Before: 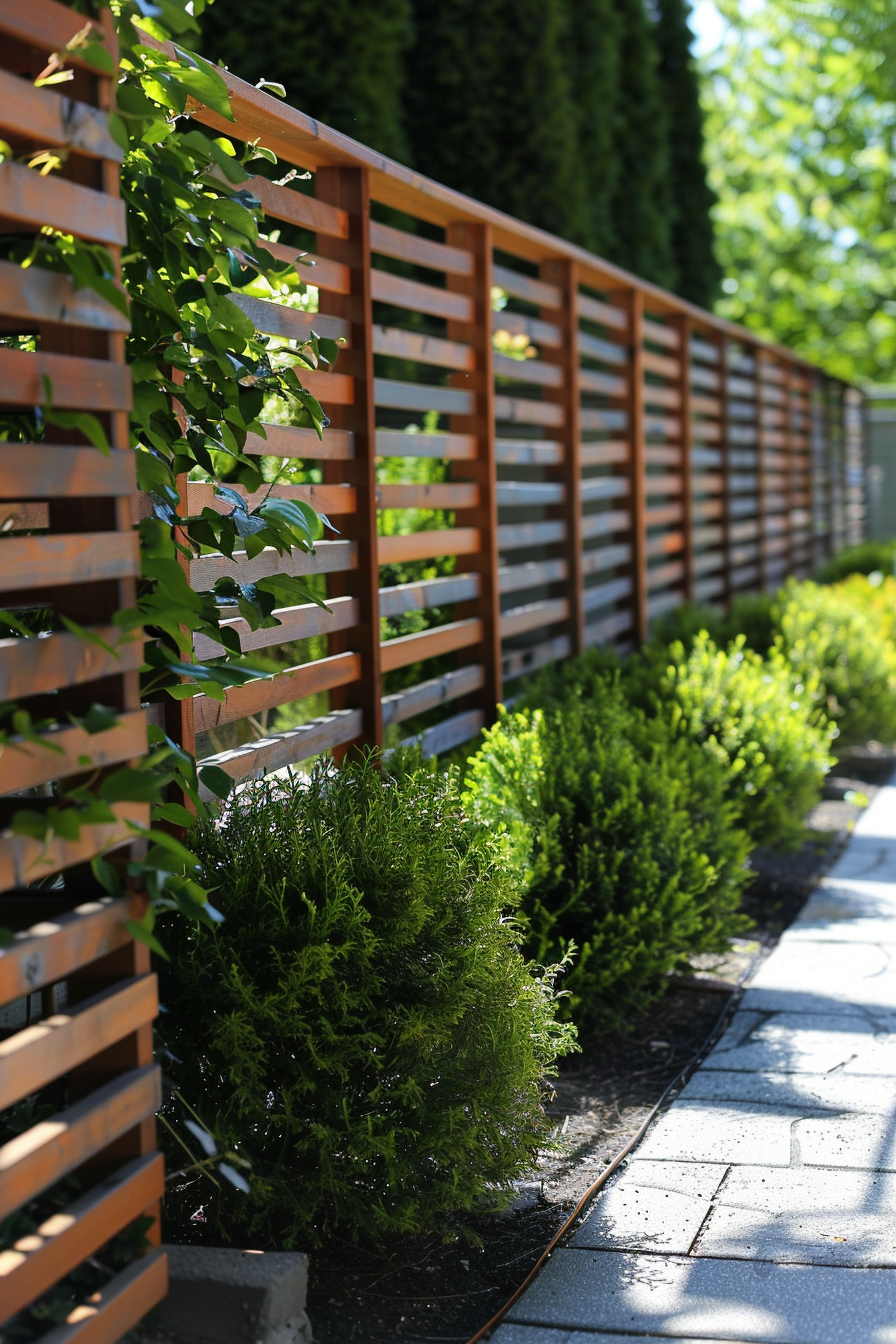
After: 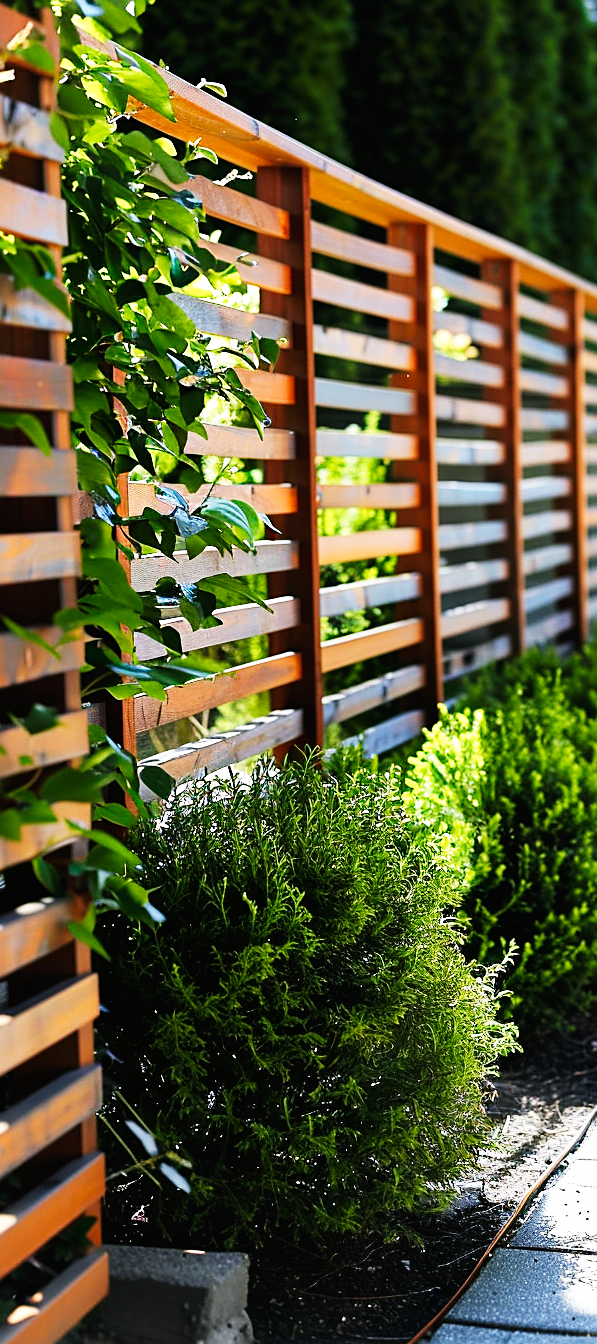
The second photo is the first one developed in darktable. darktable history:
crop and rotate: left 6.617%, right 26.717%
sharpen: on, module defaults
base curve: curves: ch0 [(0, 0) (0.007, 0.004) (0.027, 0.03) (0.046, 0.07) (0.207, 0.54) (0.442, 0.872) (0.673, 0.972) (1, 1)], preserve colors none
